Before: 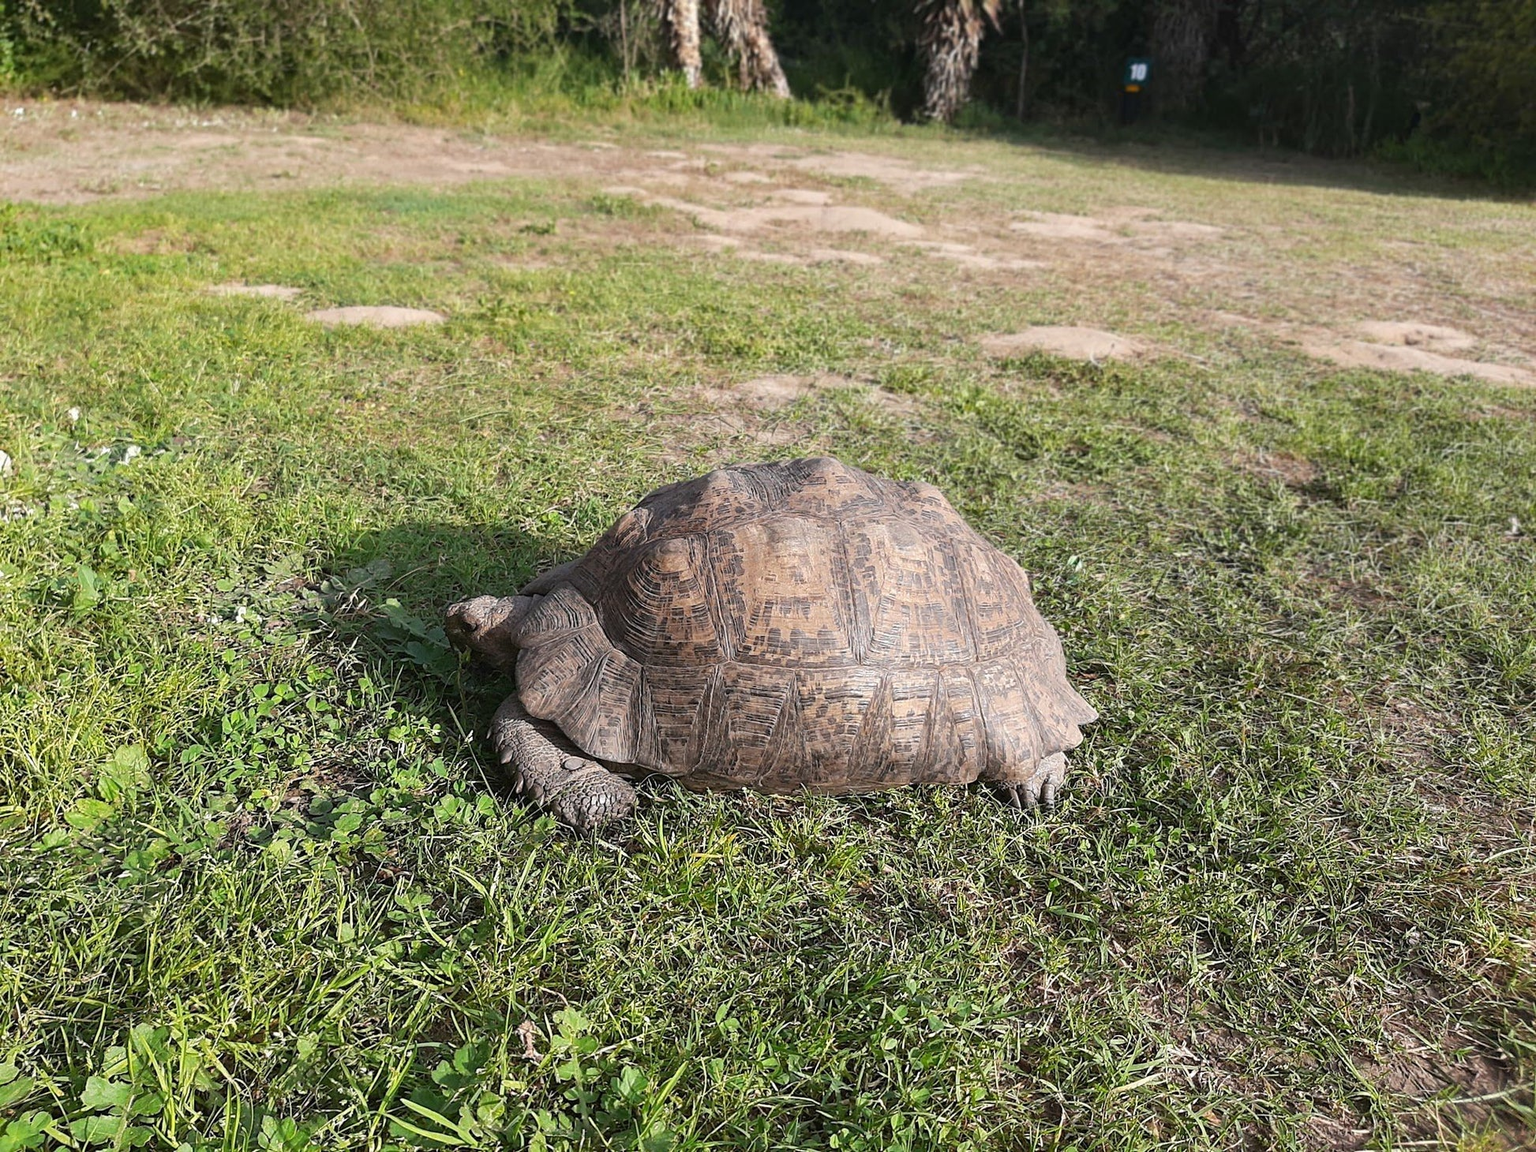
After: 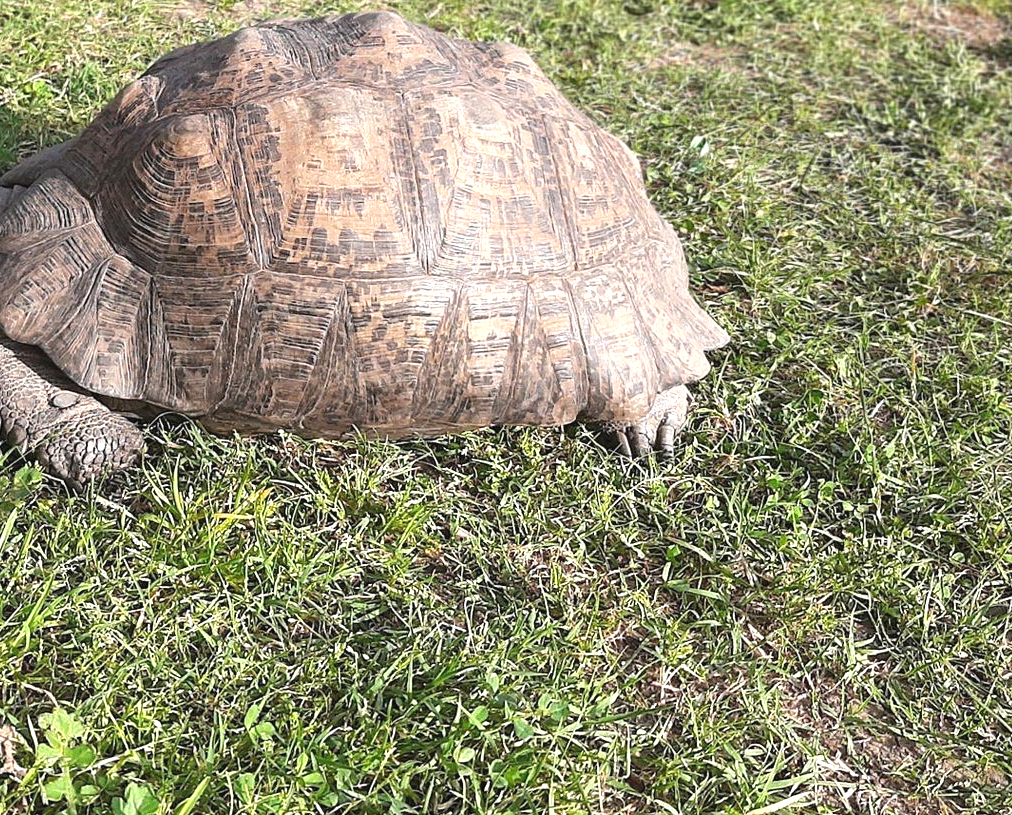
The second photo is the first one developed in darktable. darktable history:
levels: levels [0, 0.492, 0.984]
crop: left 34.059%, top 38.921%, right 13.898%, bottom 5.255%
exposure: black level correction -0.002, exposure 0.536 EV, compensate highlight preservation false
